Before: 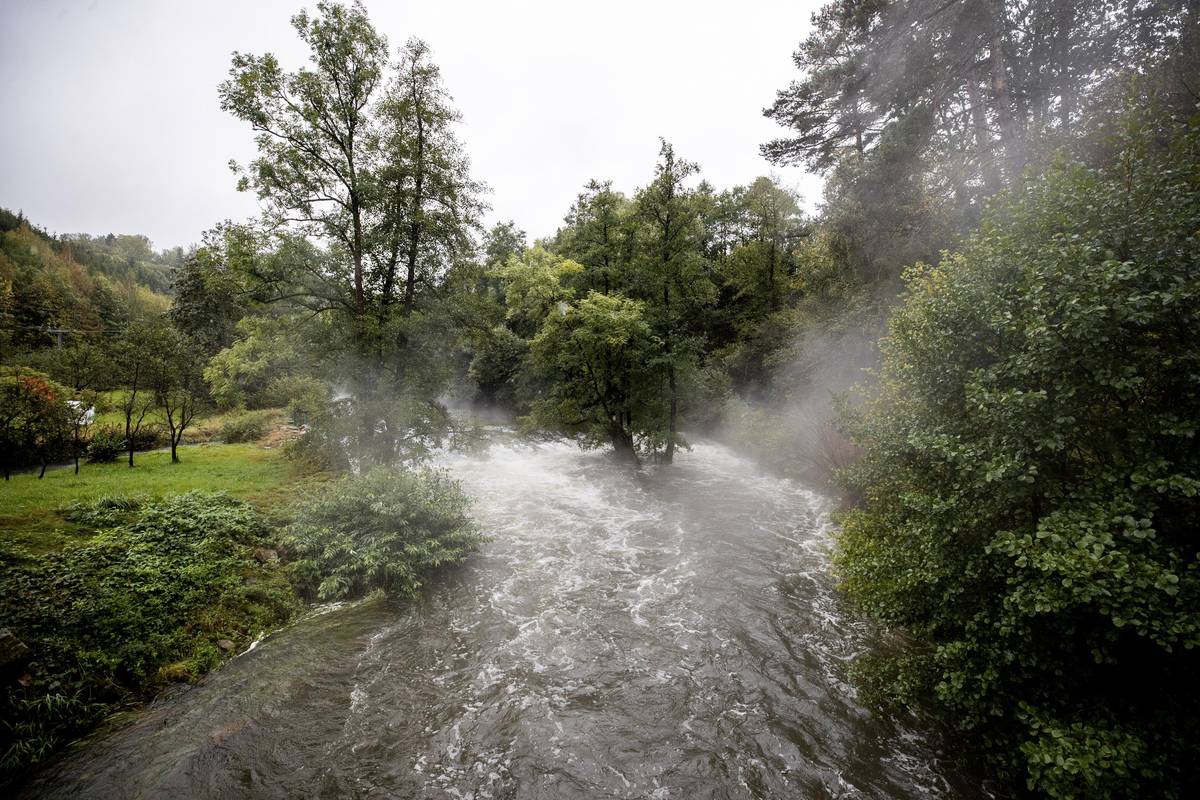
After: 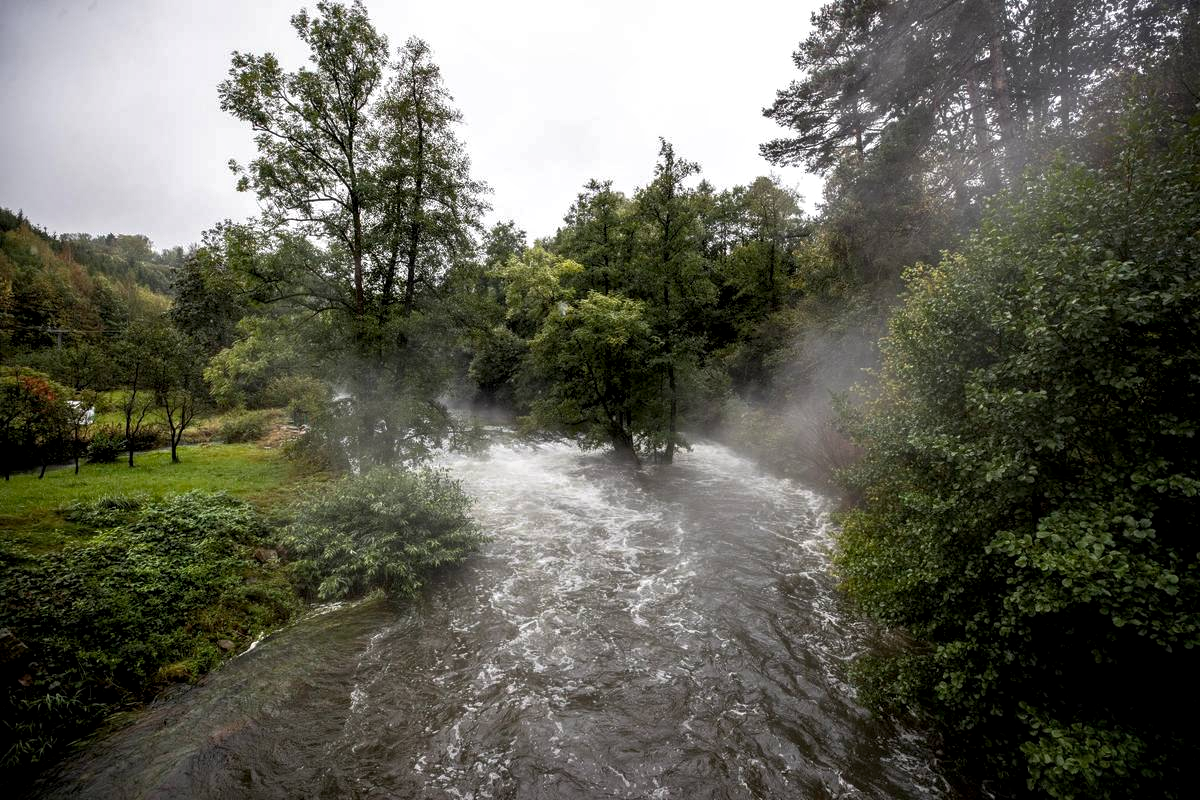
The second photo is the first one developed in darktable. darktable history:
rgb curve: curves: ch0 [(0, 0) (0.415, 0.237) (1, 1)]
local contrast: highlights 83%, shadows 81%
base curve: curves: ch0 [(0, 0) (0.262, 0.32) (0.722, 0.705) (1, 1)]
